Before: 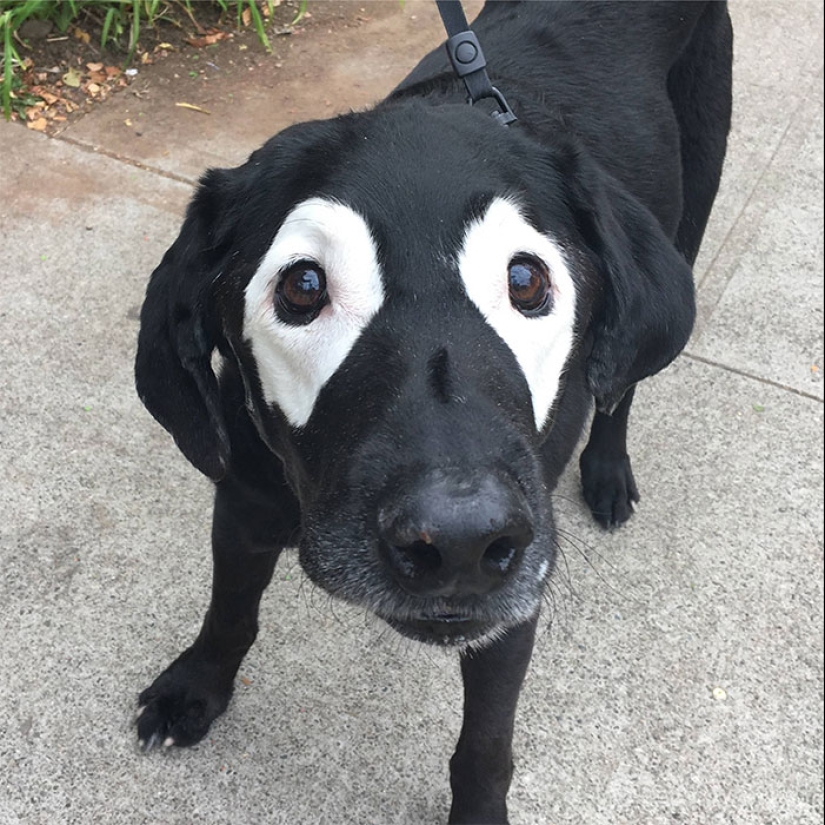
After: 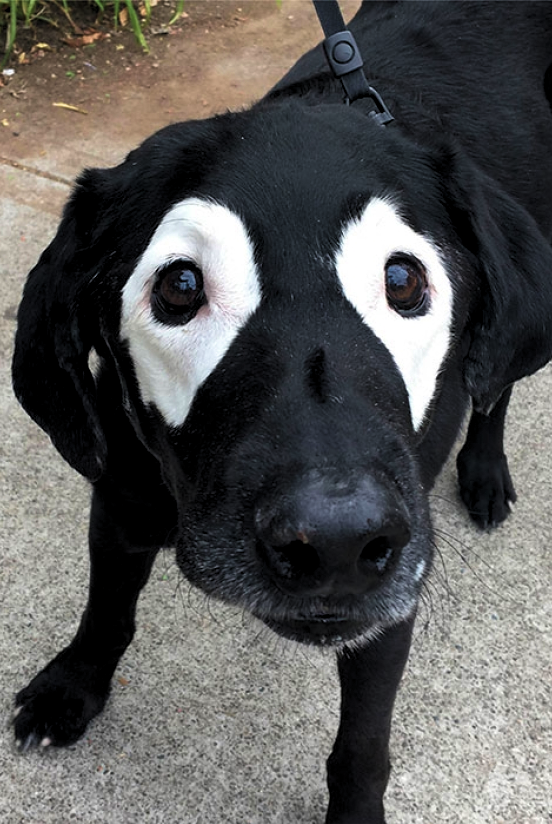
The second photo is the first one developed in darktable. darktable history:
velvia: strength 39.67%
levels: gray 50.79%, levels [0.116, 0.574, 1]
crop and rotate: left 14.996%, right 18.066%
